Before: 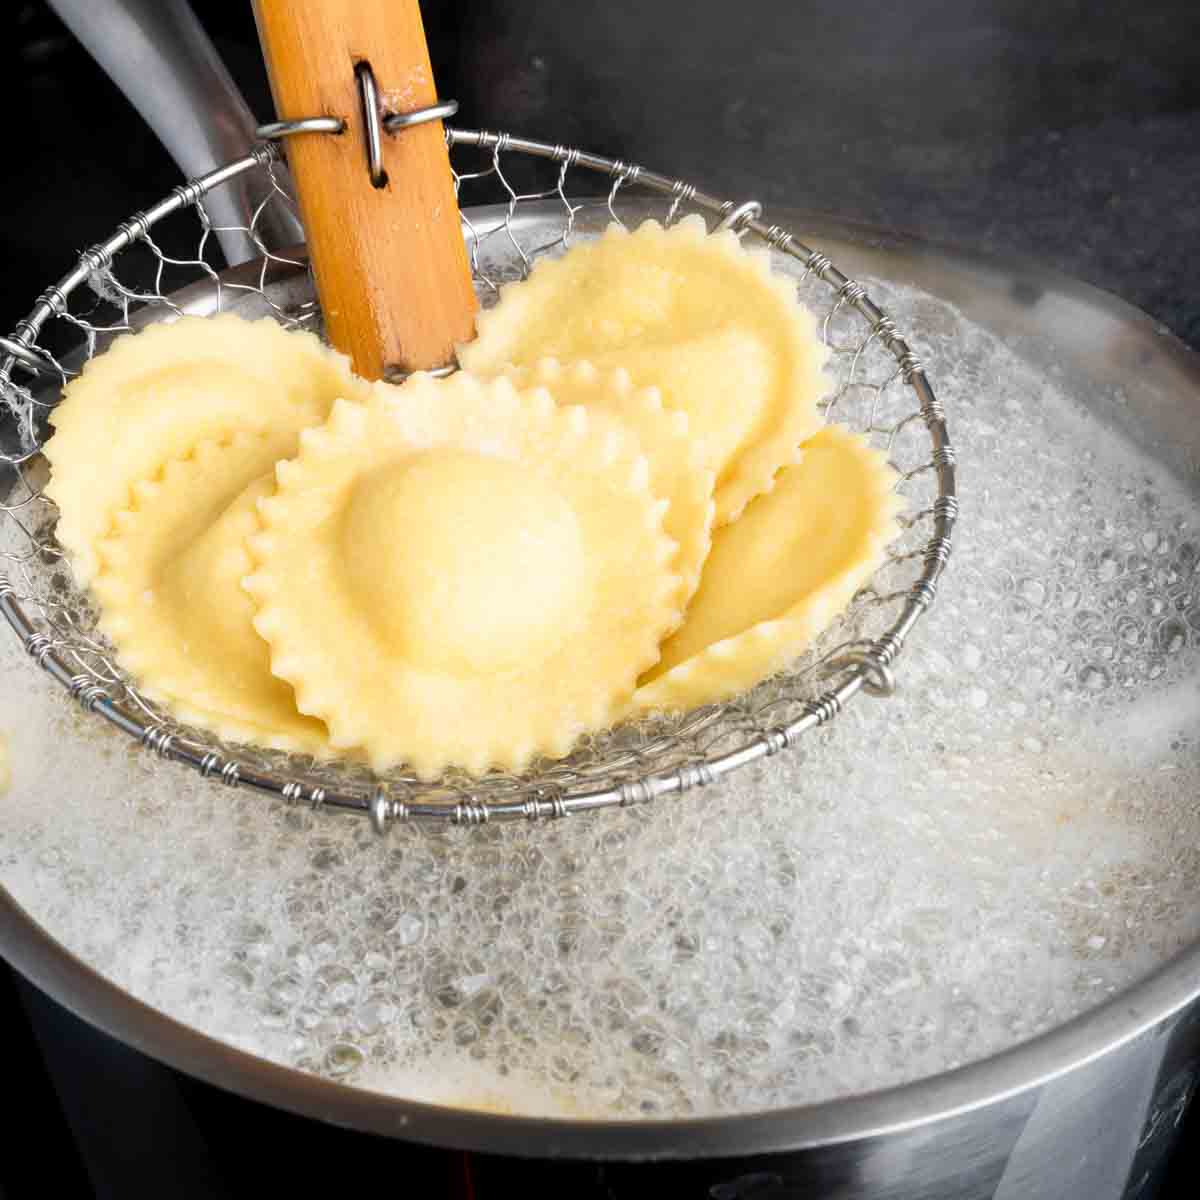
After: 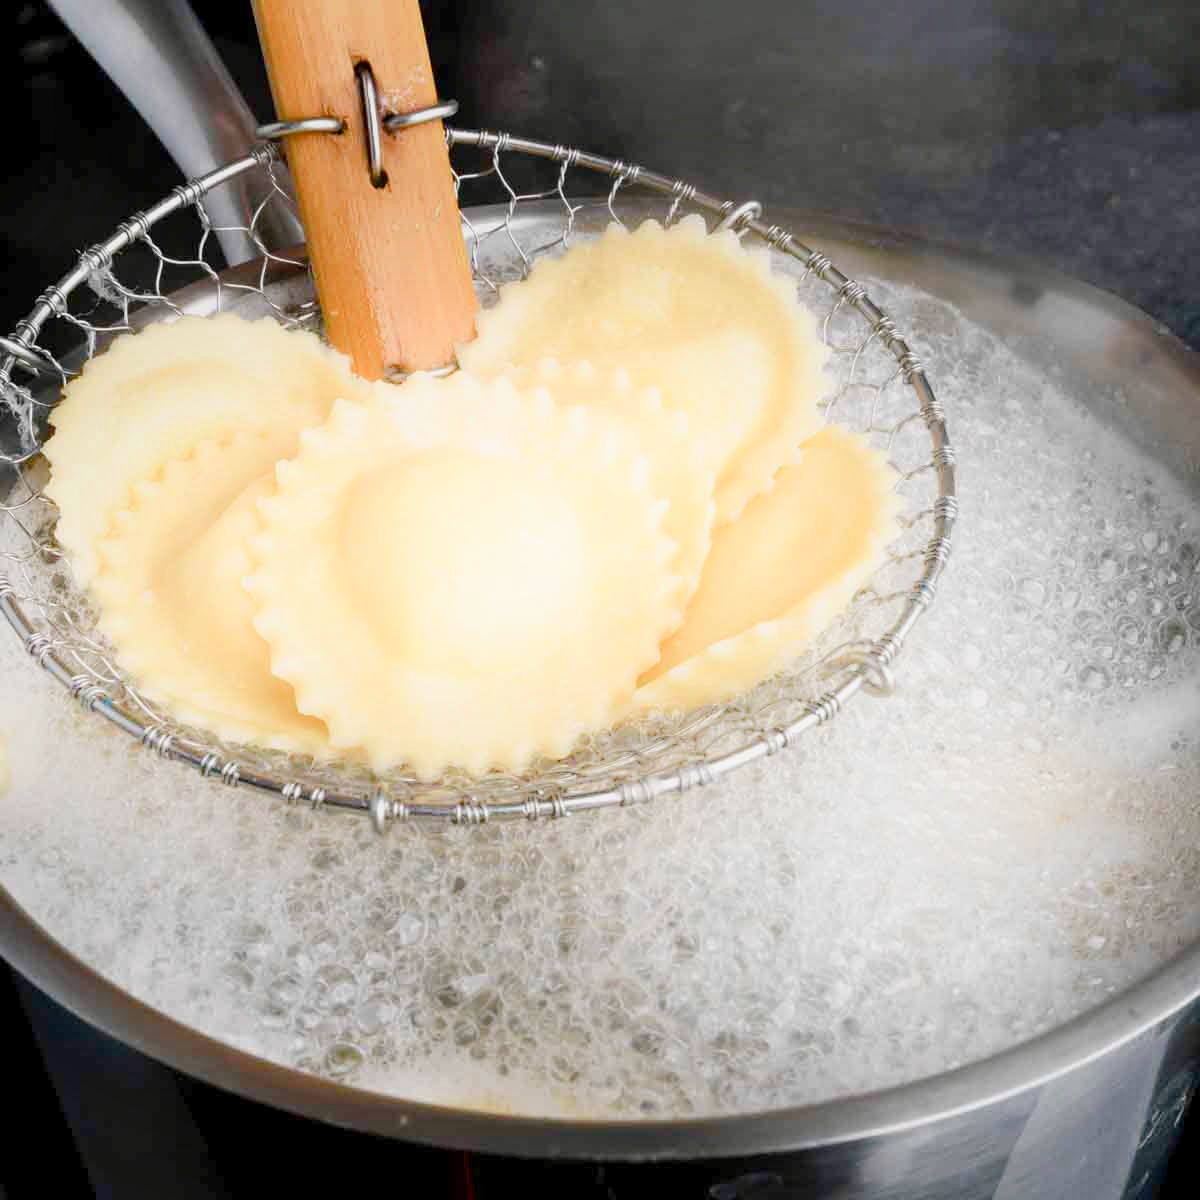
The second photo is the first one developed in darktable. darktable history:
color balance rgb: shadows lift › chroma 1%, shadows lift › hue 113°, highlights gain › chroma 0.2%, highlights gain › hue 333°, perceptual saturation grading › global saturation 20%, perceptual saturation grading › highlights -50%, perceptual saturation grading › shadows 25%, contrast -10%
shadows and highlights: highlights 70.7, soften with gaussian
